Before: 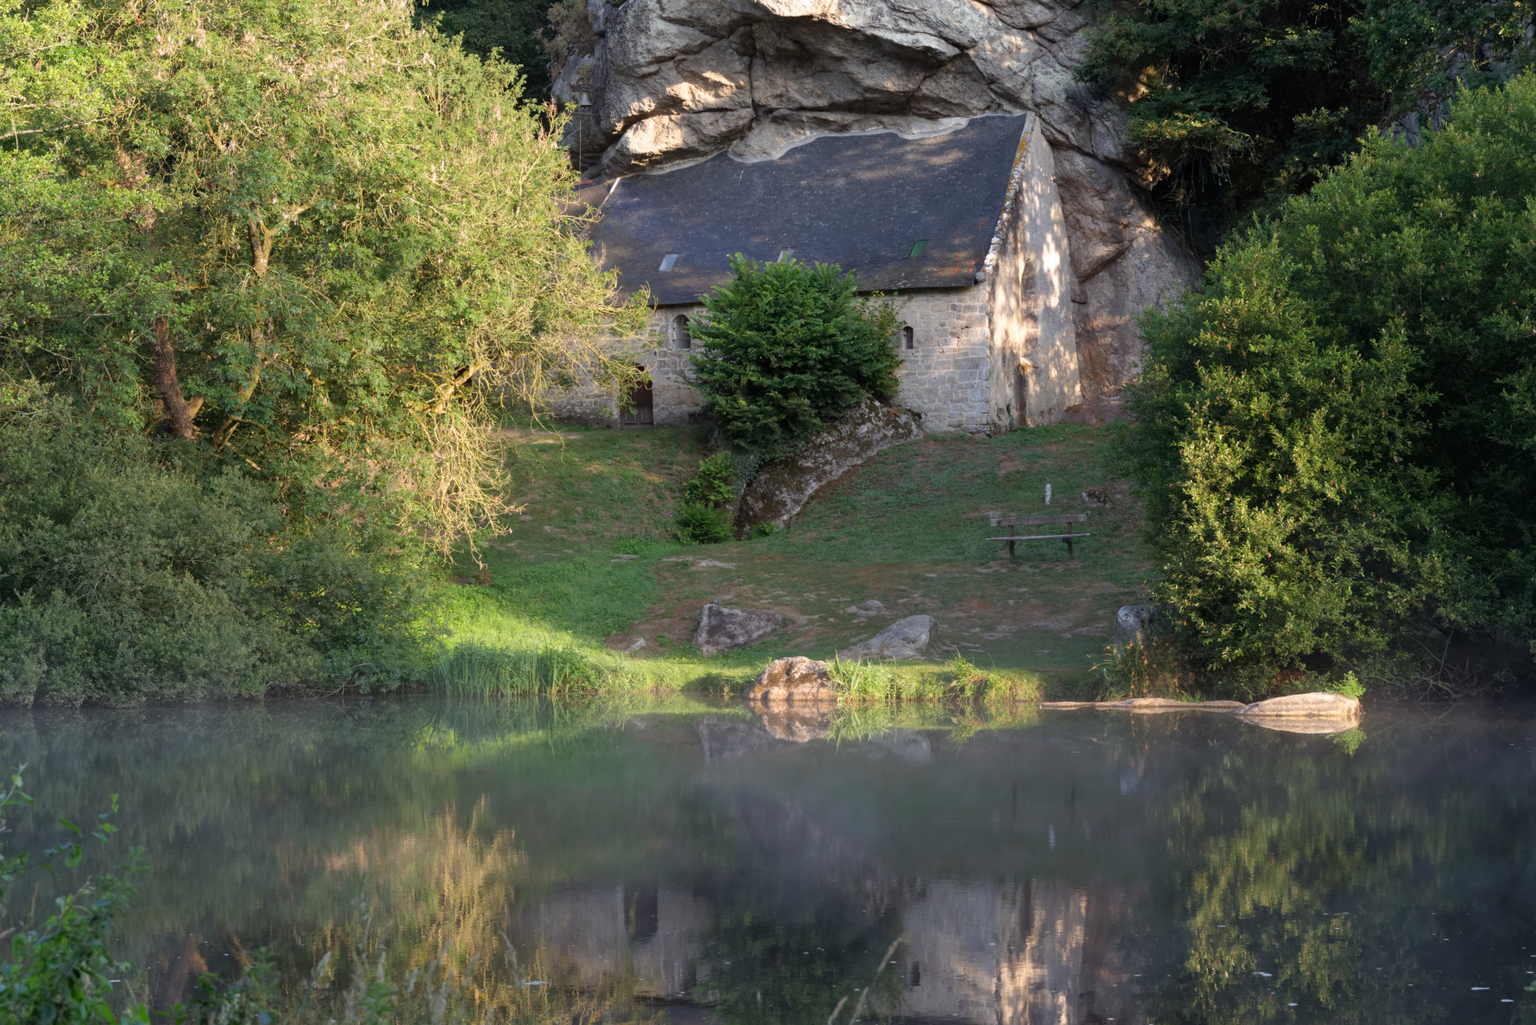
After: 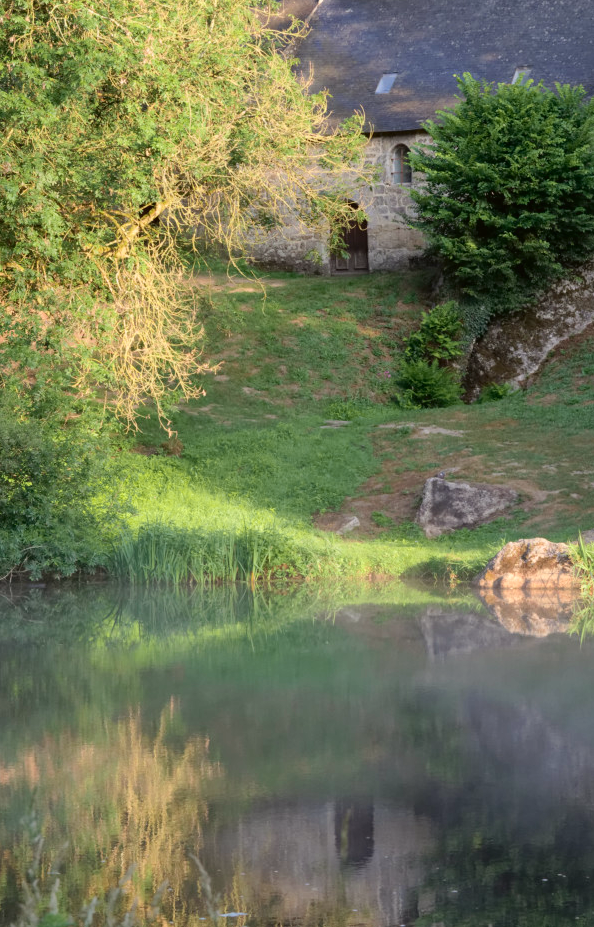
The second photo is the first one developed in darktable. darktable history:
crop and rotate: left 21.77%, top 18.528%, right 44.676%, bottom 2.997%
tone curve: curves: ch0 [(0, 0.01) (0.052, 0.045) (0.136, 0.133) (0.29, 0.332) (0.453, 0.531) (0.676, 0.751) (0.89, 0.919) (1, 1)]; ch1 [(0, 0) (0.094, 0.081) (0.285, 0.299) (0.385, 0.403) (0.447, 0.429) (0.495, 0.496) (0.544, 0.552) (0.589, 0.612) (0.722, 0.728) (1, 1)]; ch2 [(0, 0) (0.257, 0.217) (0.43, 0.421) (0.498, 0.507) (0.531, 0.544) (0.56, 0.579) (0.625, 0.642) (1, 1)], color space Lab, independent channels, preserve colors none
